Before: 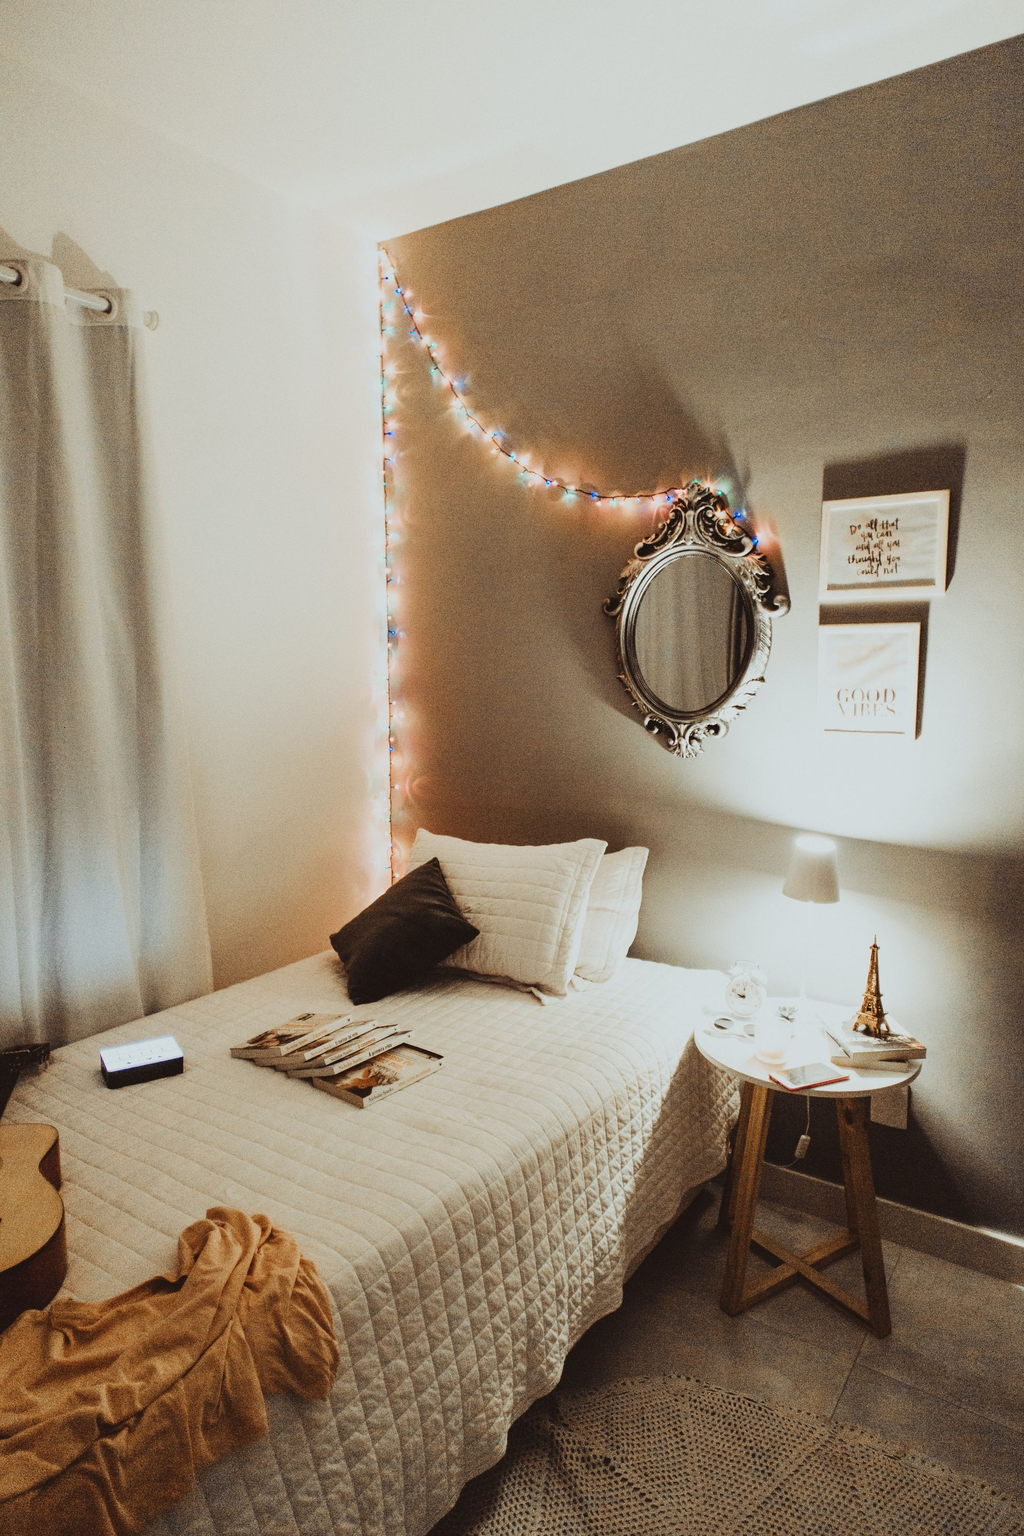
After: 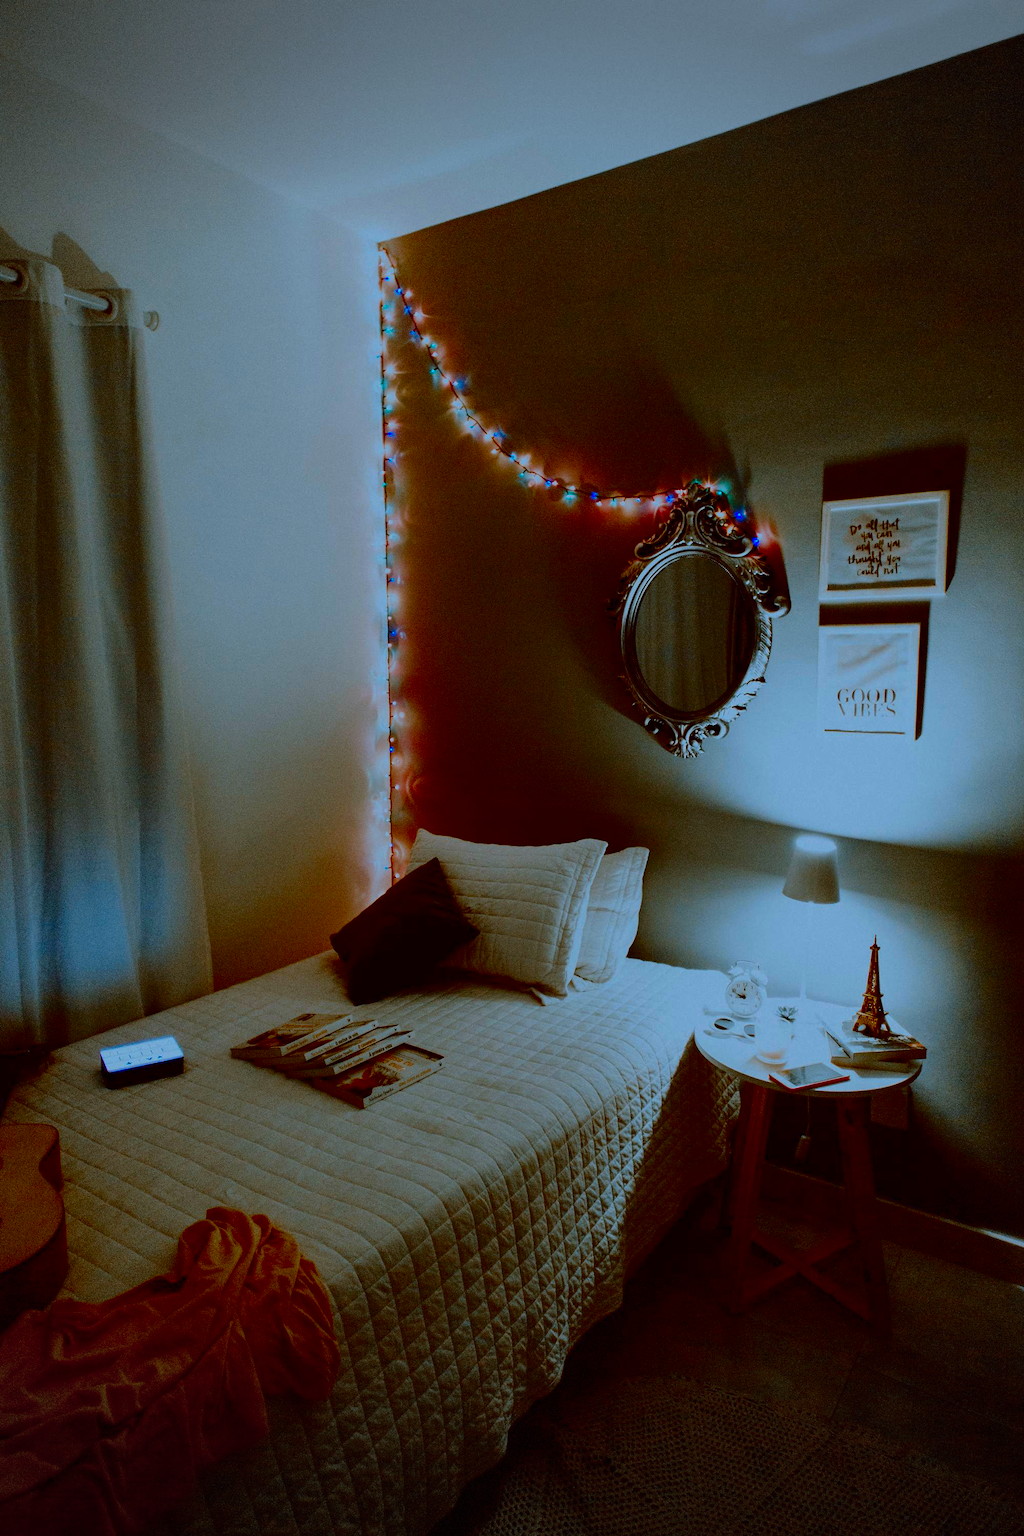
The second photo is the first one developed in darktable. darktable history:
color calibration: x 0.37, y 0.382, temperature 4313.32 K
contrast brightness saturation: brightness -1, saturation 1
vignetting: fall-off start 100%, brightness -0.406, saturation -0.3, width/height ratio 1.324, dithering 8-bit output, unbound false
